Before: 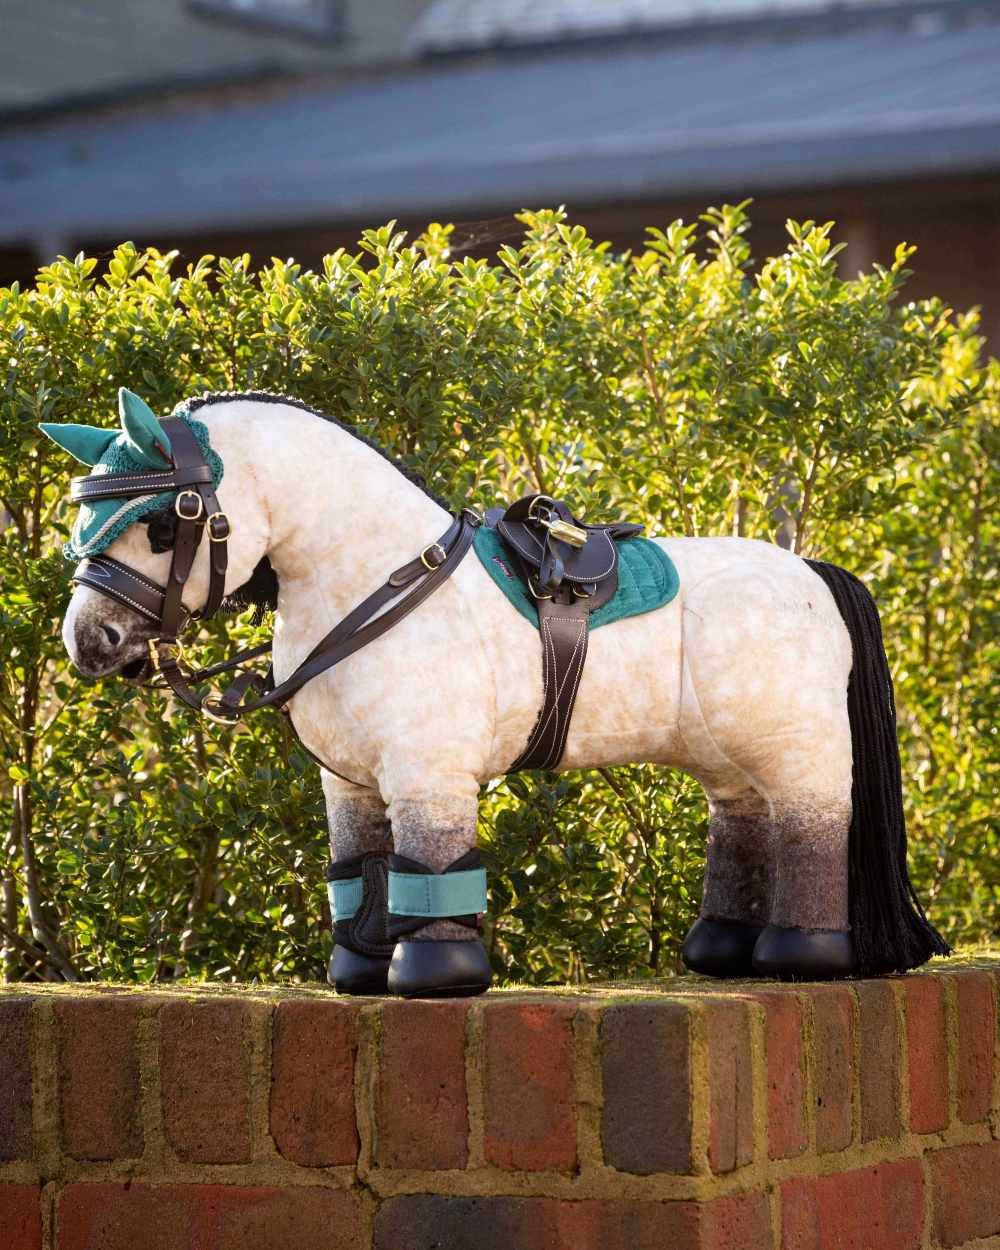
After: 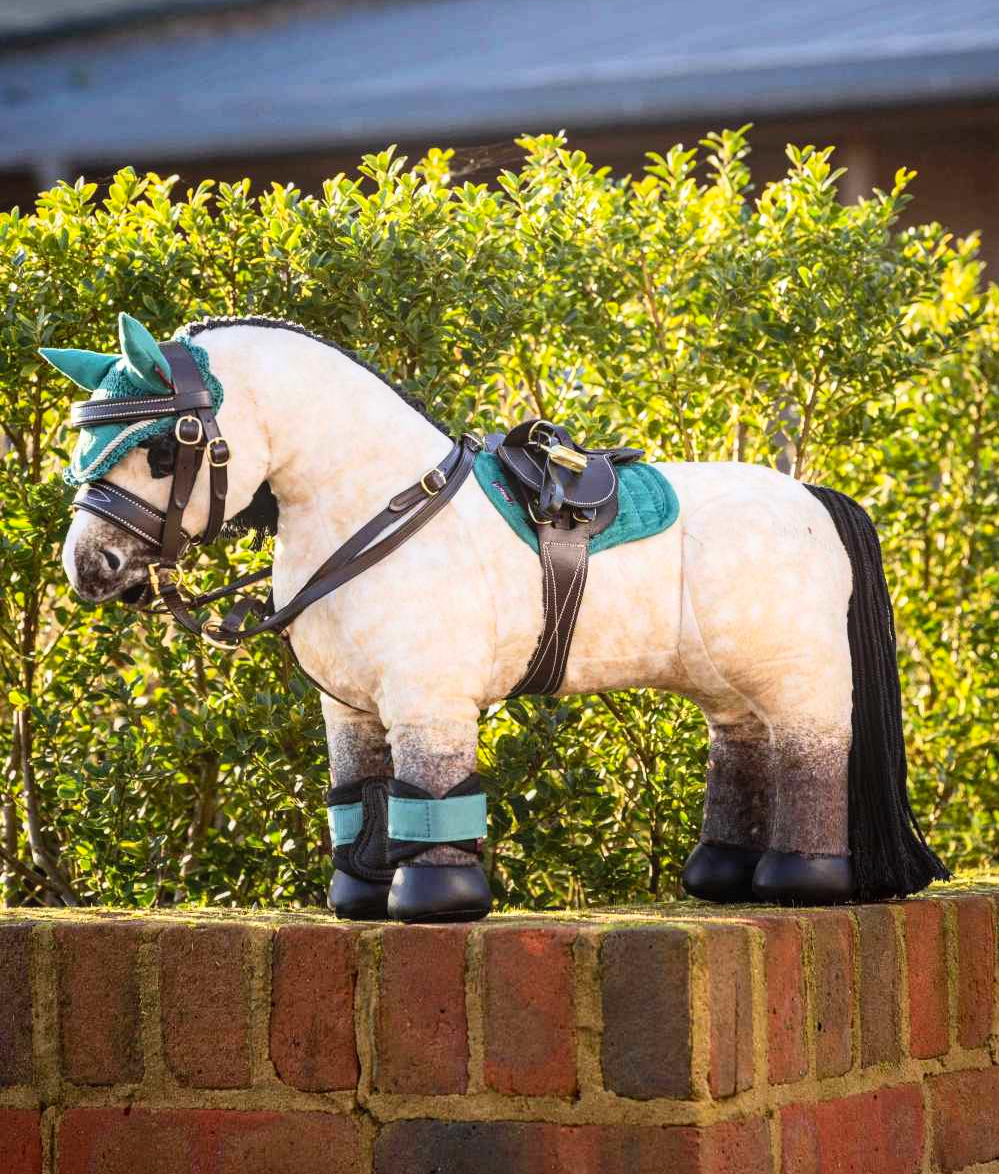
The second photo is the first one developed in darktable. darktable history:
crop and rotate: top 6.015%
local contrast: detail 114%
contrast brightness saturation: contrast 0.201, brightness 0.148, saturation 0.149
